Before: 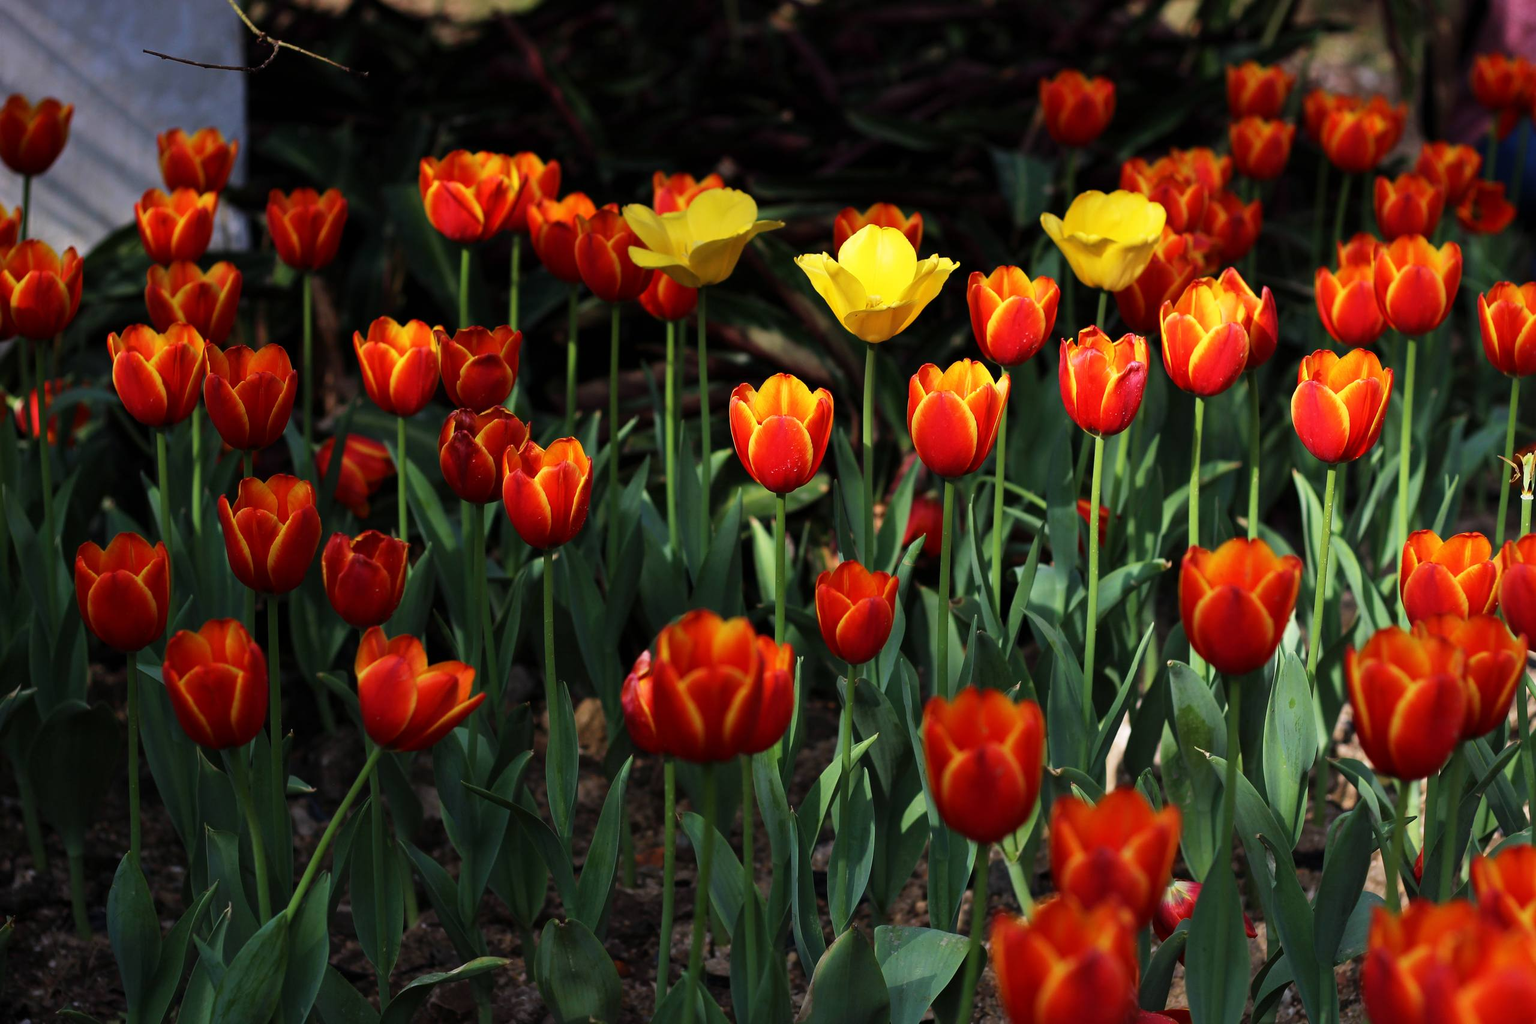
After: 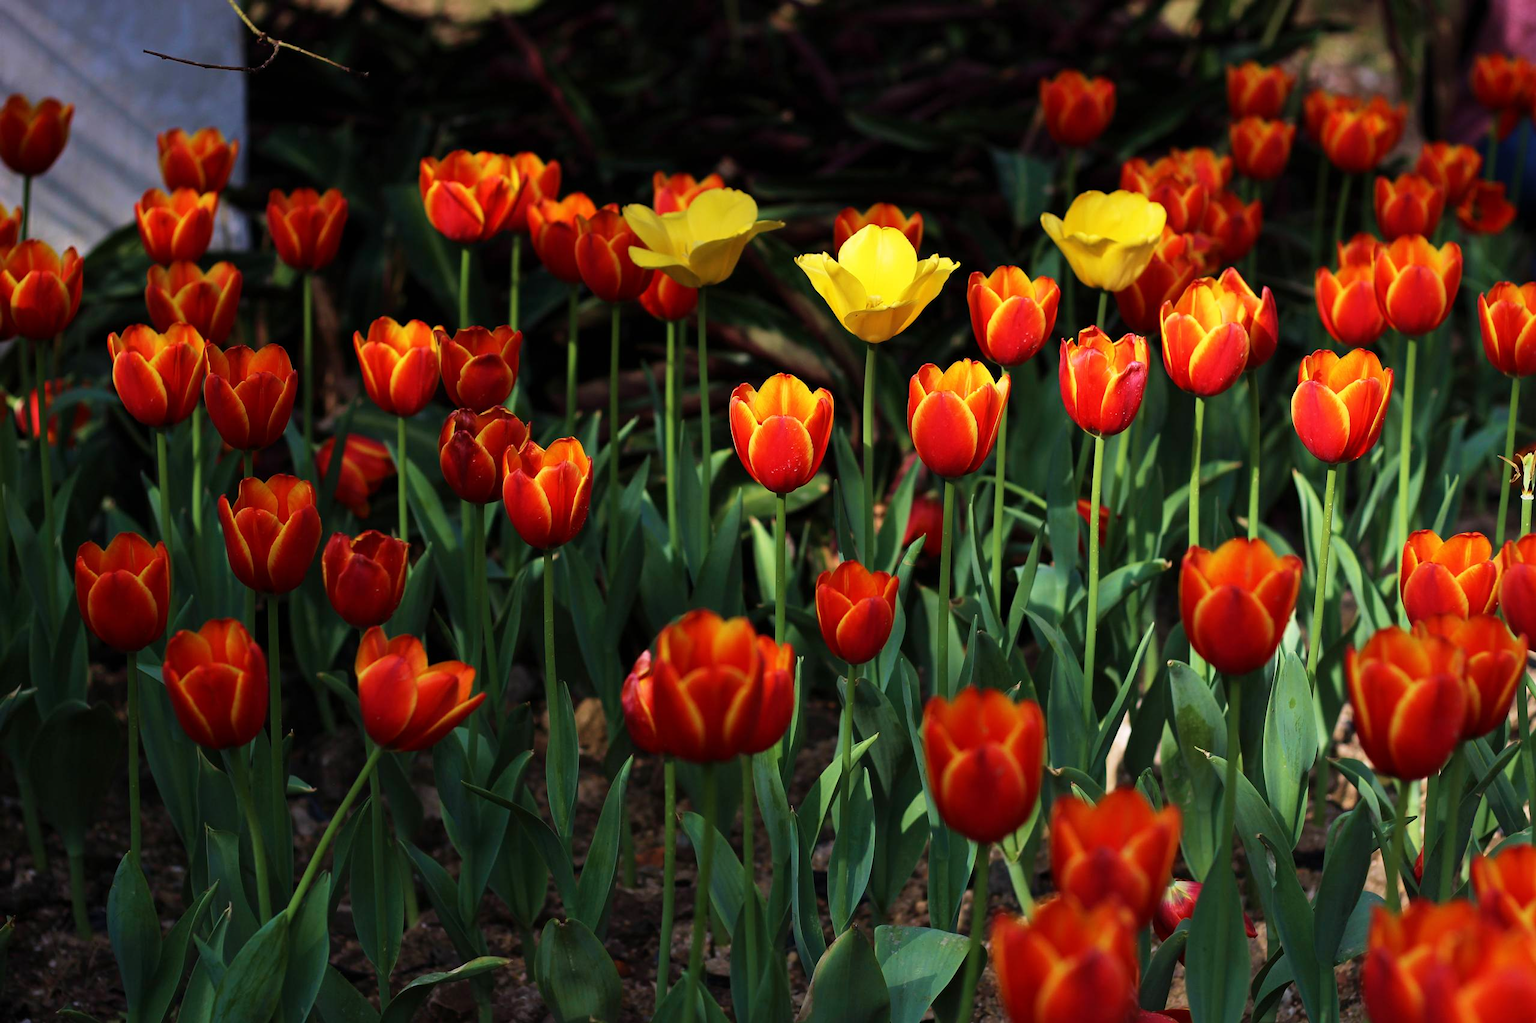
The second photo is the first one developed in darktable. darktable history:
exposure: compensate exposure bias true, compensate highlight preservation false
velvia: on, module defaults
